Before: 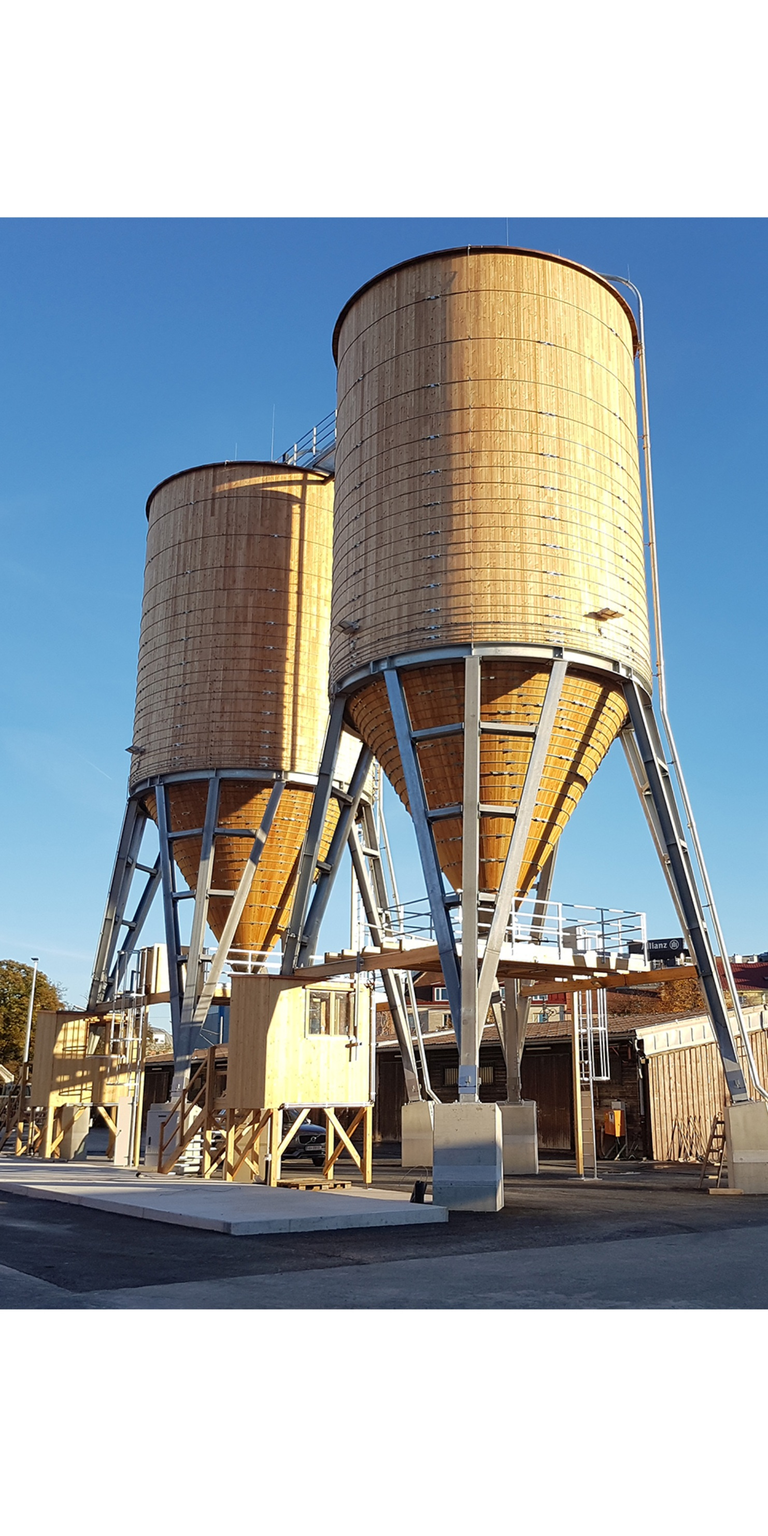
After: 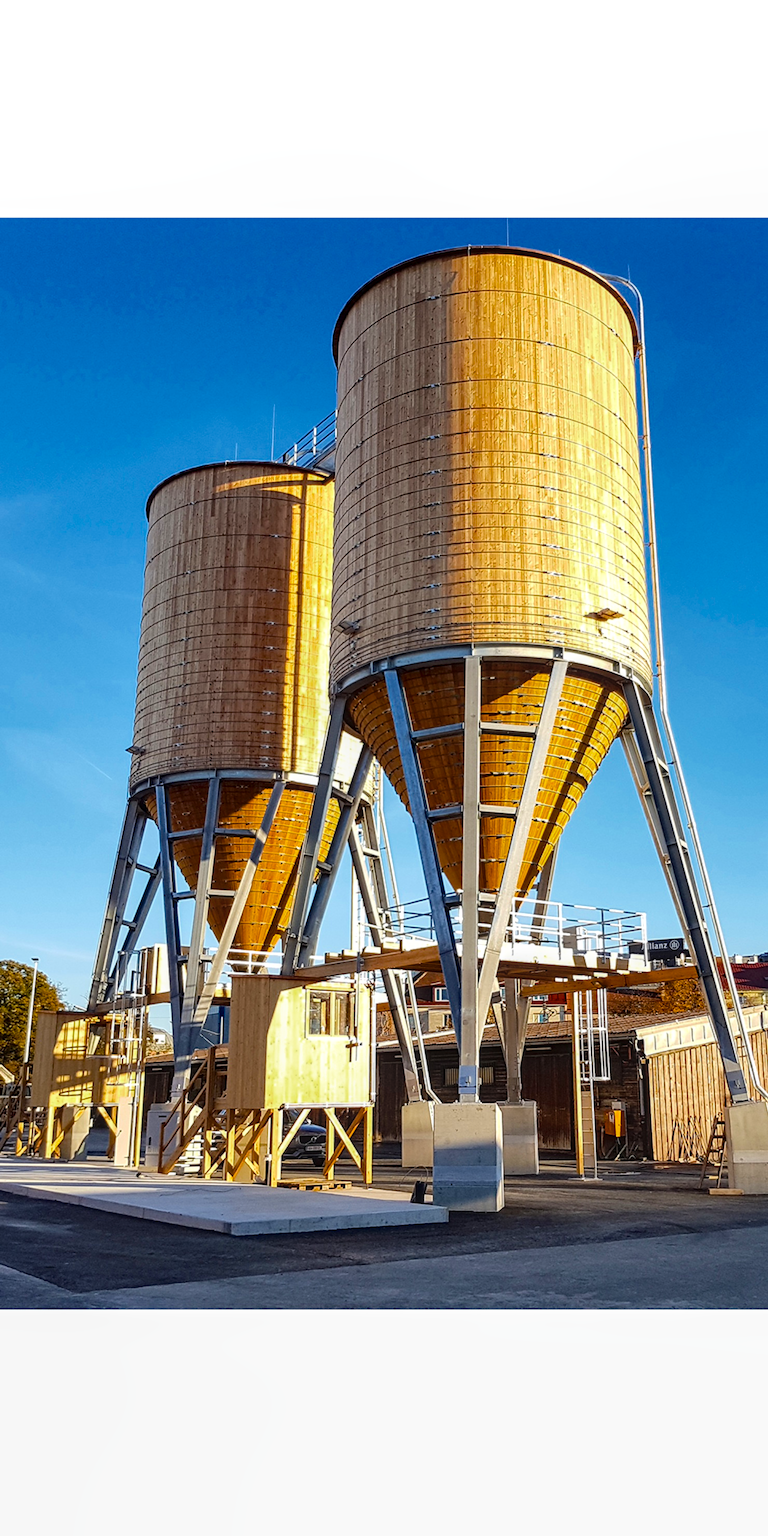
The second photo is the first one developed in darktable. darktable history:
local contrast: on, module defaults
color balance rgb: perceptual saturation grading › global saturation 25.09%, saturation formula JzAzBz (2021)
tone curve: curves: ch0 [(0, 0.009) (0.037, 0.035) (0.131, 0.126) (0.275, 0.28) (0.476, 0.514) (0.617, 0.667) (0.704, 0.759) (0.813, 0.863) (0.911, 0.931) (0.997, 1)]; ch1 [(0, 0) (0.318, 0.271) (0.444, 0.438) (0.493, 0.496) (0.508, 0.5) (0.534, 0.535) (0.57, 0.582) (0.65, 0.664) (0.746, 0.764) (1, 1)]; ch2 [(0, 0) (0.246, 0.24) (0.36, 0.381) (0.415, 0.434) (0.476, 0.492) (0.502, 0.499) (0.522, 0.518) (0.533, 0.534) (0.586, 0.598) (0.634, 0.643) (0.706, 0.717) (0.853, 0.83) (1, 0.951)], color space Lab, linked channels, preserve colors none
shadows and highlights: shadows 9.27, white point adjustment 0.969, highlights -39.42
